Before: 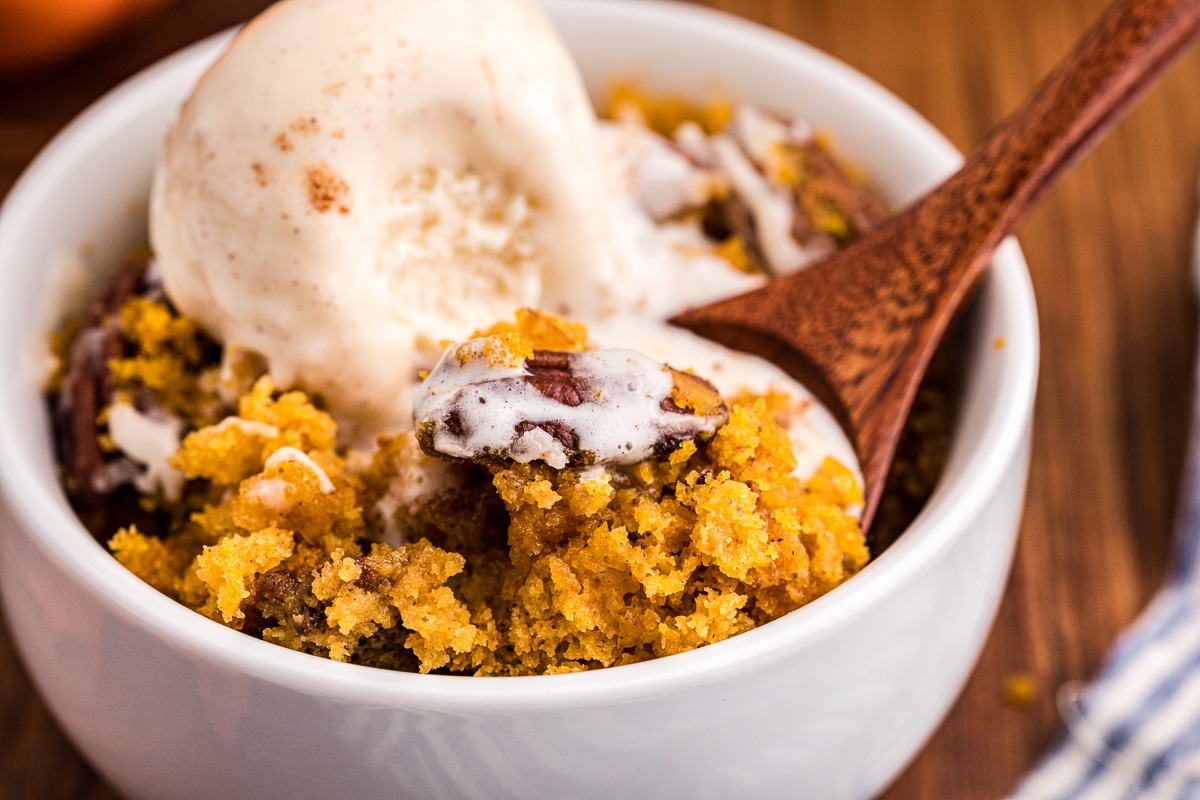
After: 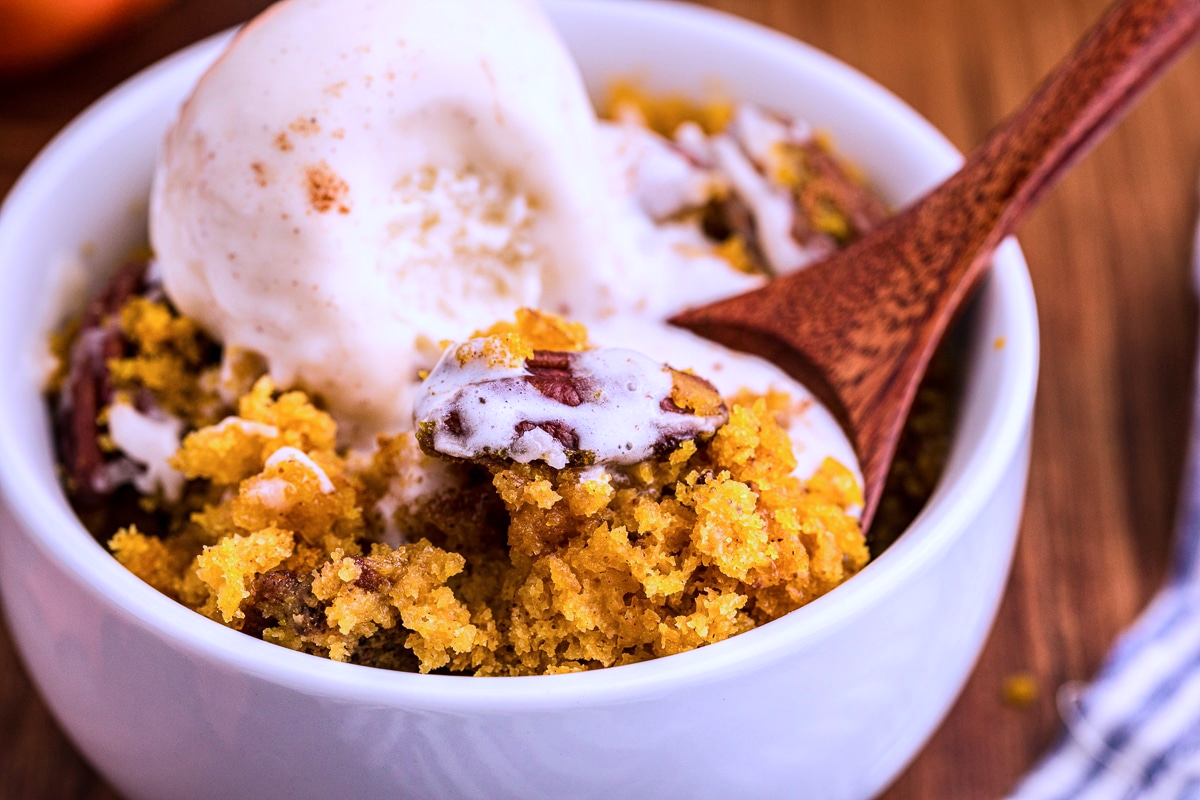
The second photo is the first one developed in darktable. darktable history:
color calibration: output R [0.948, 0.091, -0.04, 0], output G [-0.3, 1.384, -0.085, 0], output B [-0.108, 0.061, 1.08, 0], illuminant as shot in camera, x 0.379, y 0.397, temperature 4131.88 K
